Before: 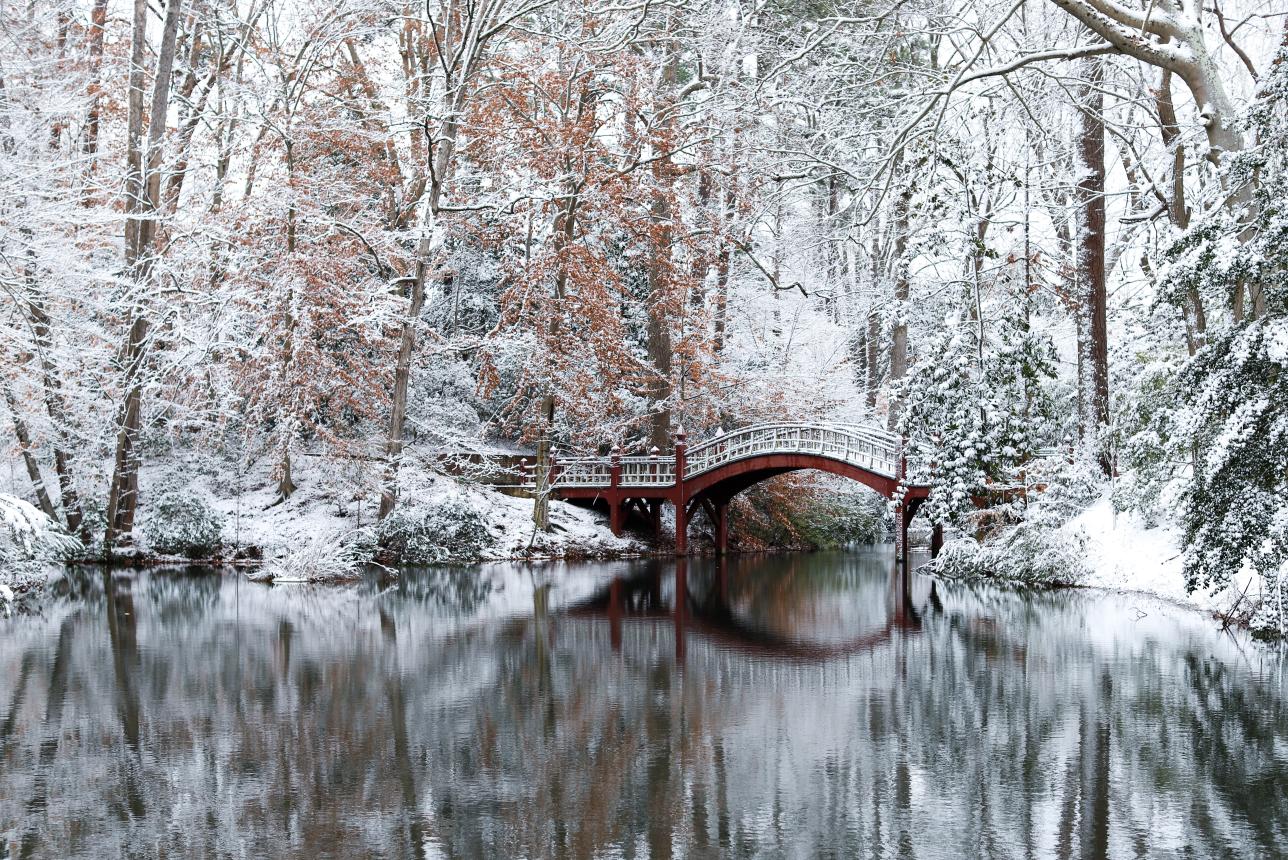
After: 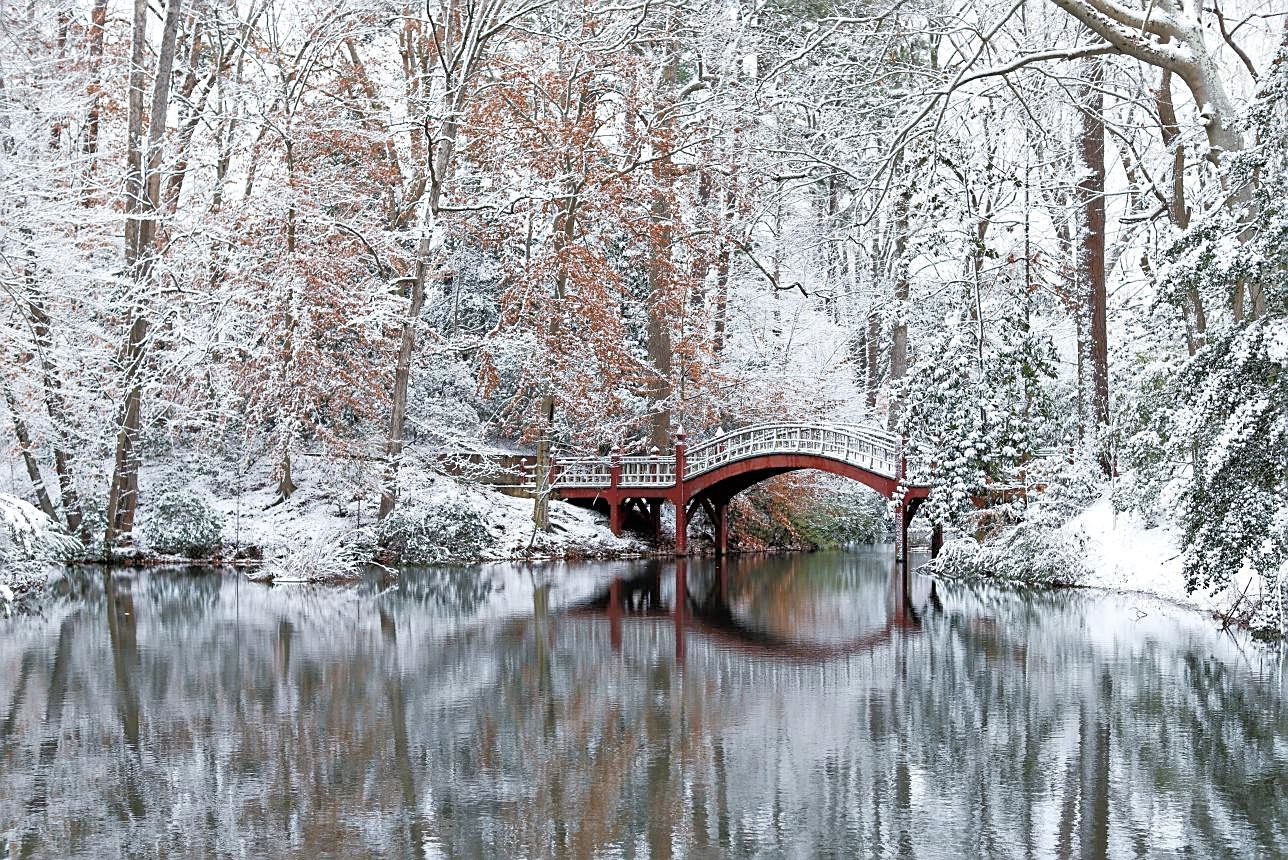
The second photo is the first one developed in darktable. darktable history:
sharpen: on, module defaults
tone equalizer: -7 EV 0.15 EV, -6 EV 0.592 EV, -5 EV 1.12 EV, -4 EV 1.31 EV, -3 EV 1.14 EV, -2 EV 0.6 EV, -1 EV 0.162 EV
